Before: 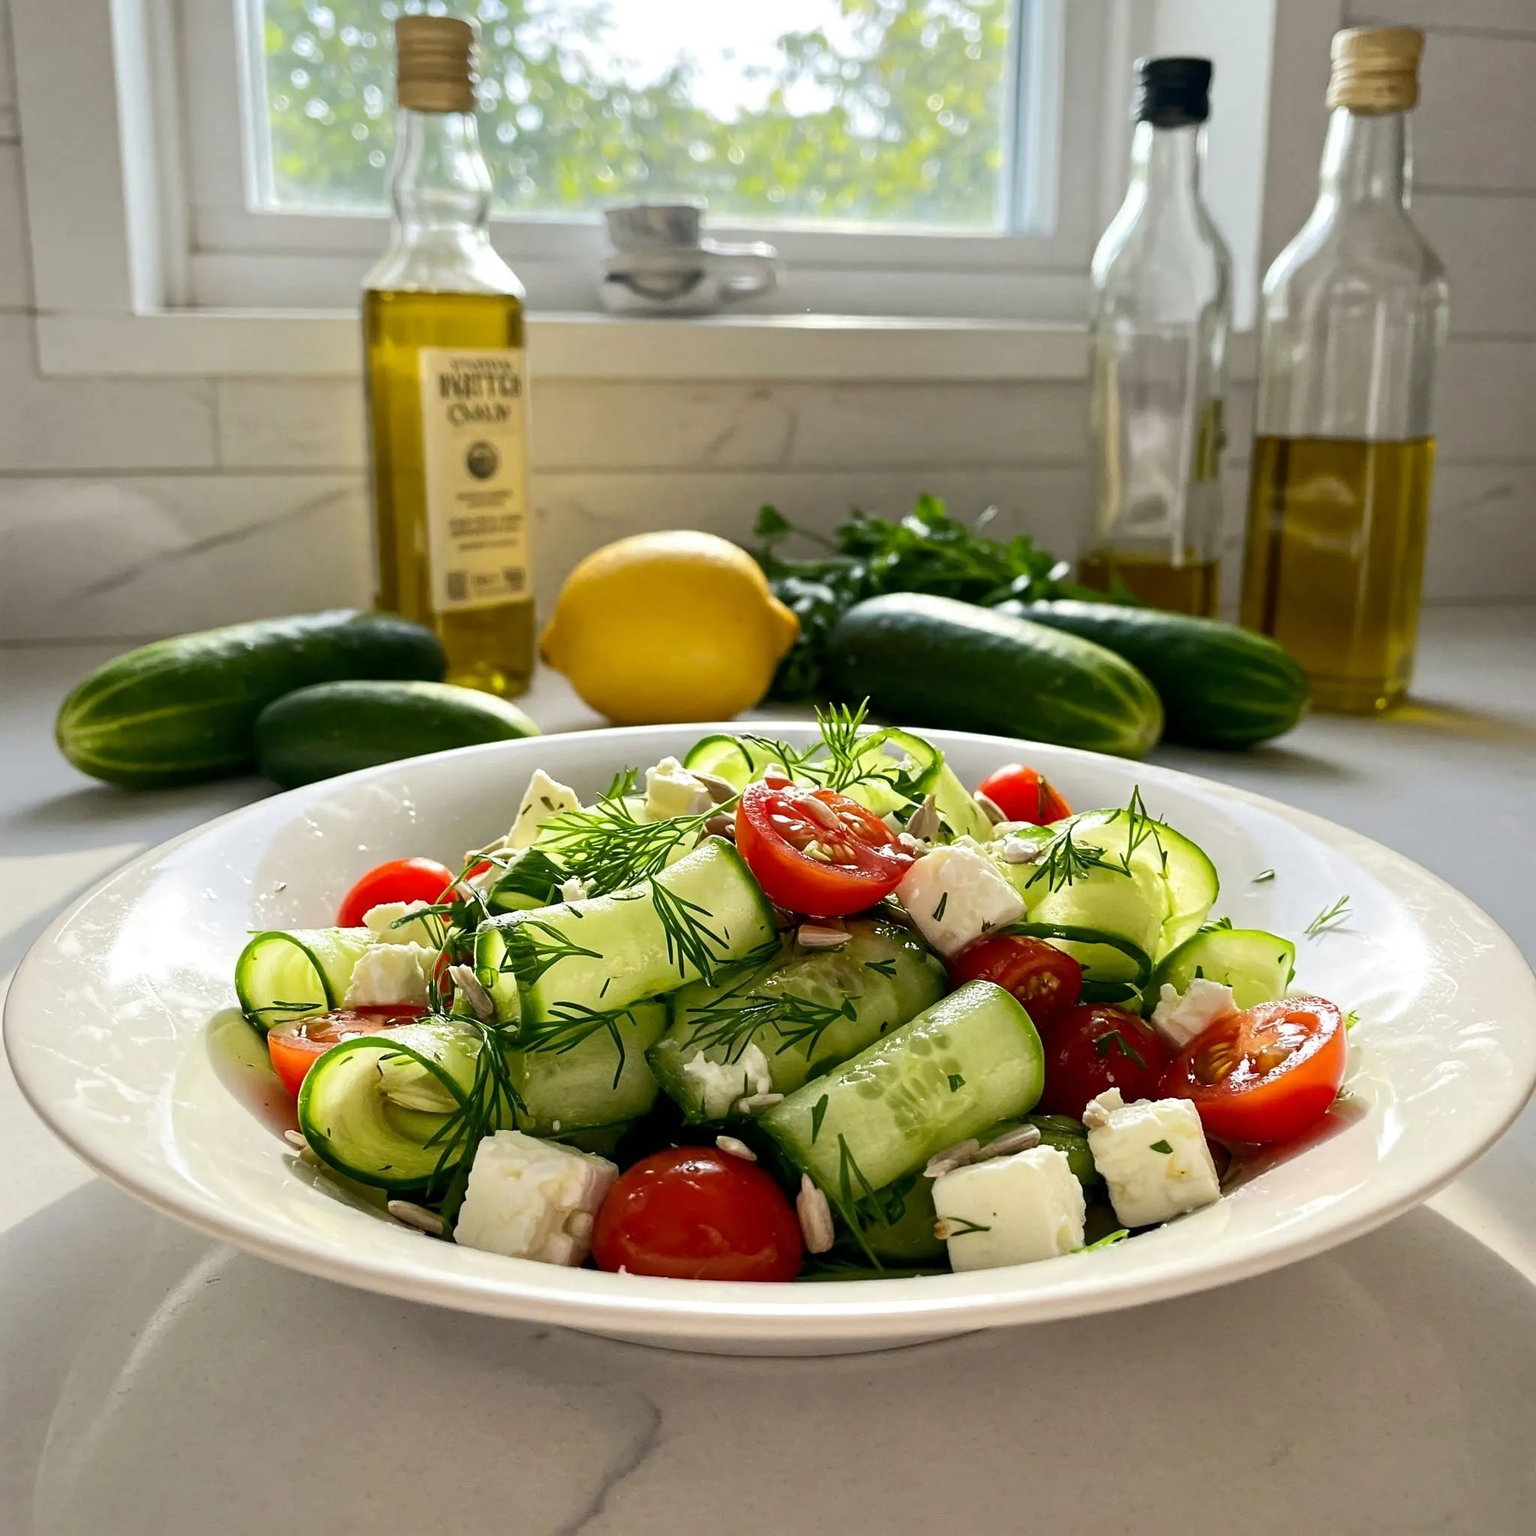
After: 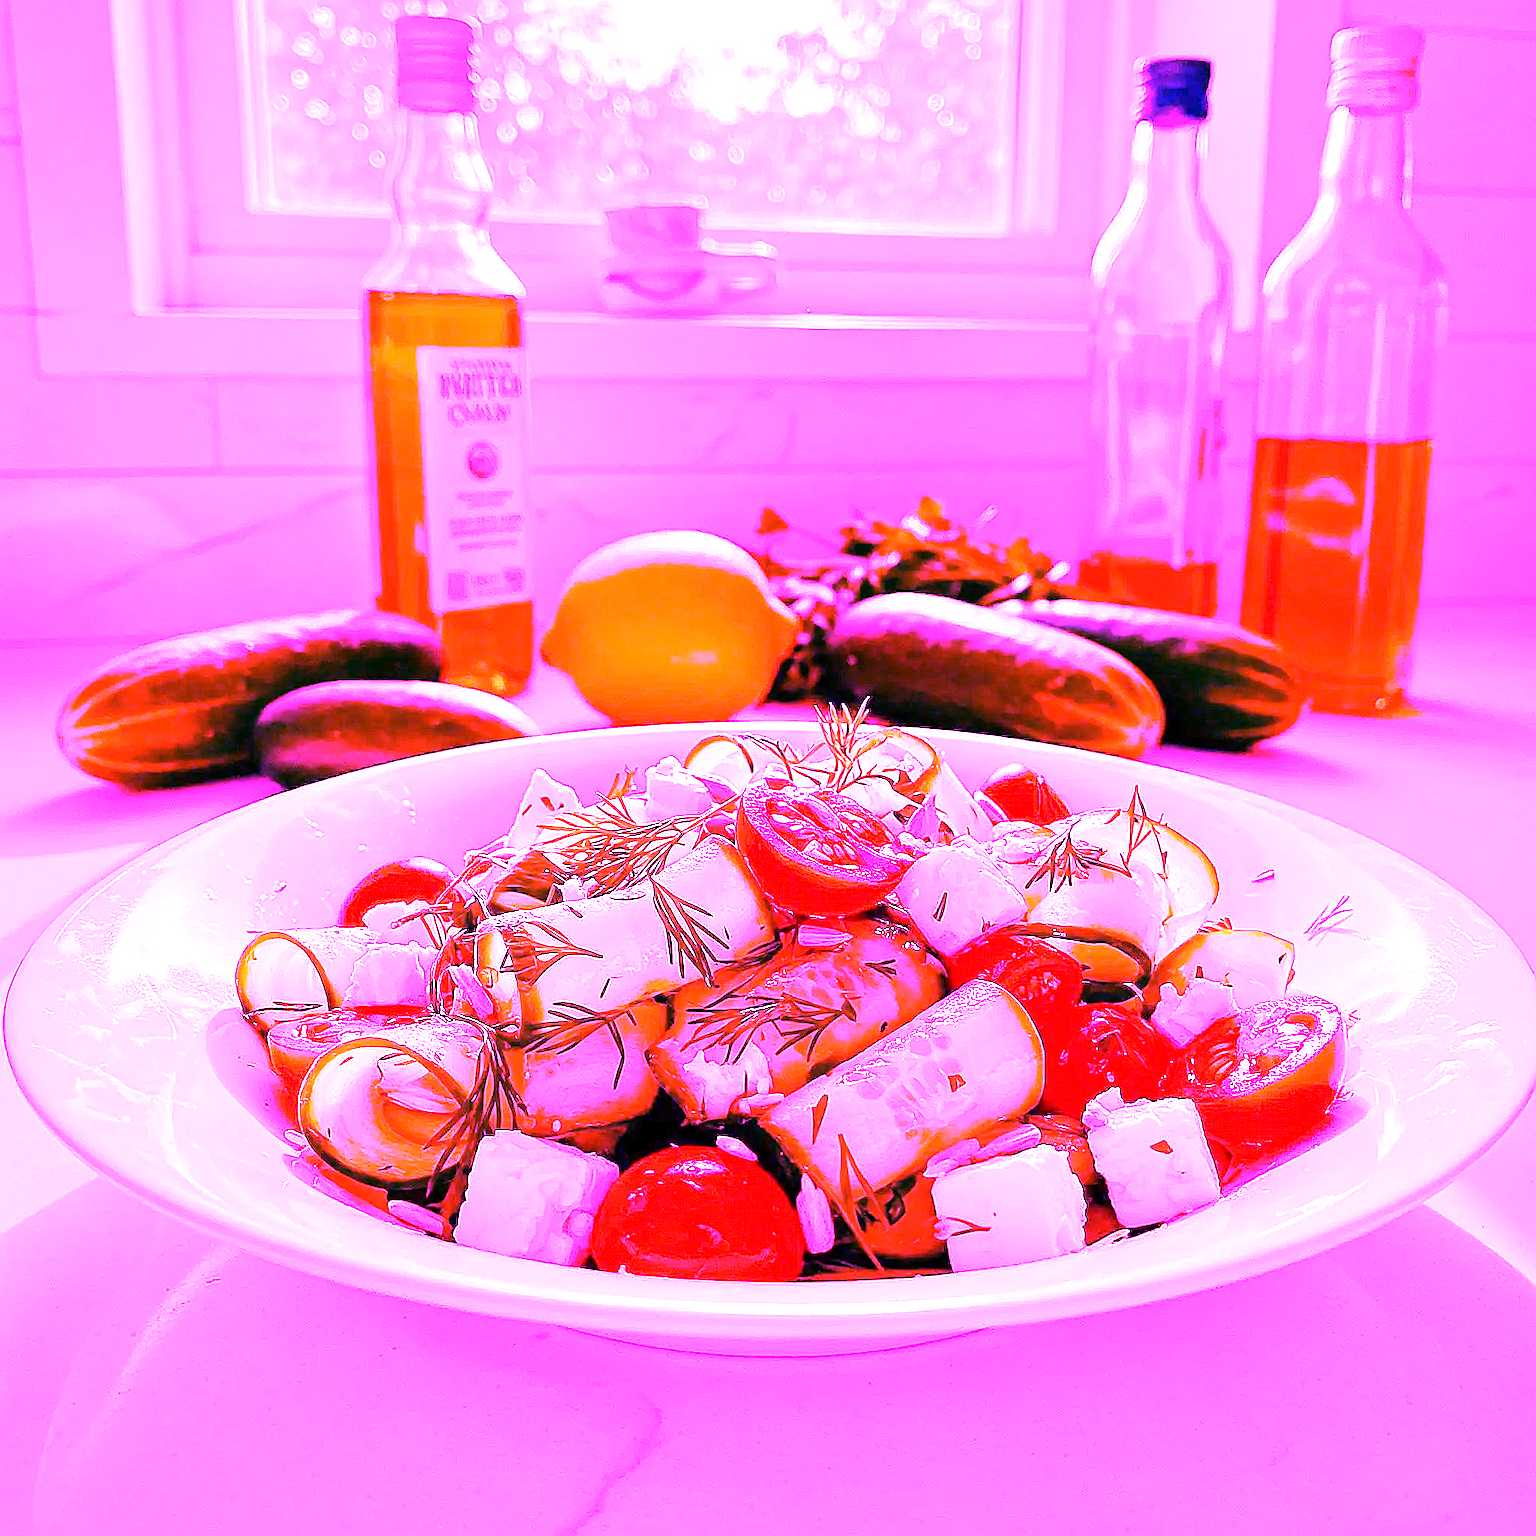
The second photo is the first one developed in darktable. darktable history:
white balance: red 8, blue 8
sharpen: radius 1
